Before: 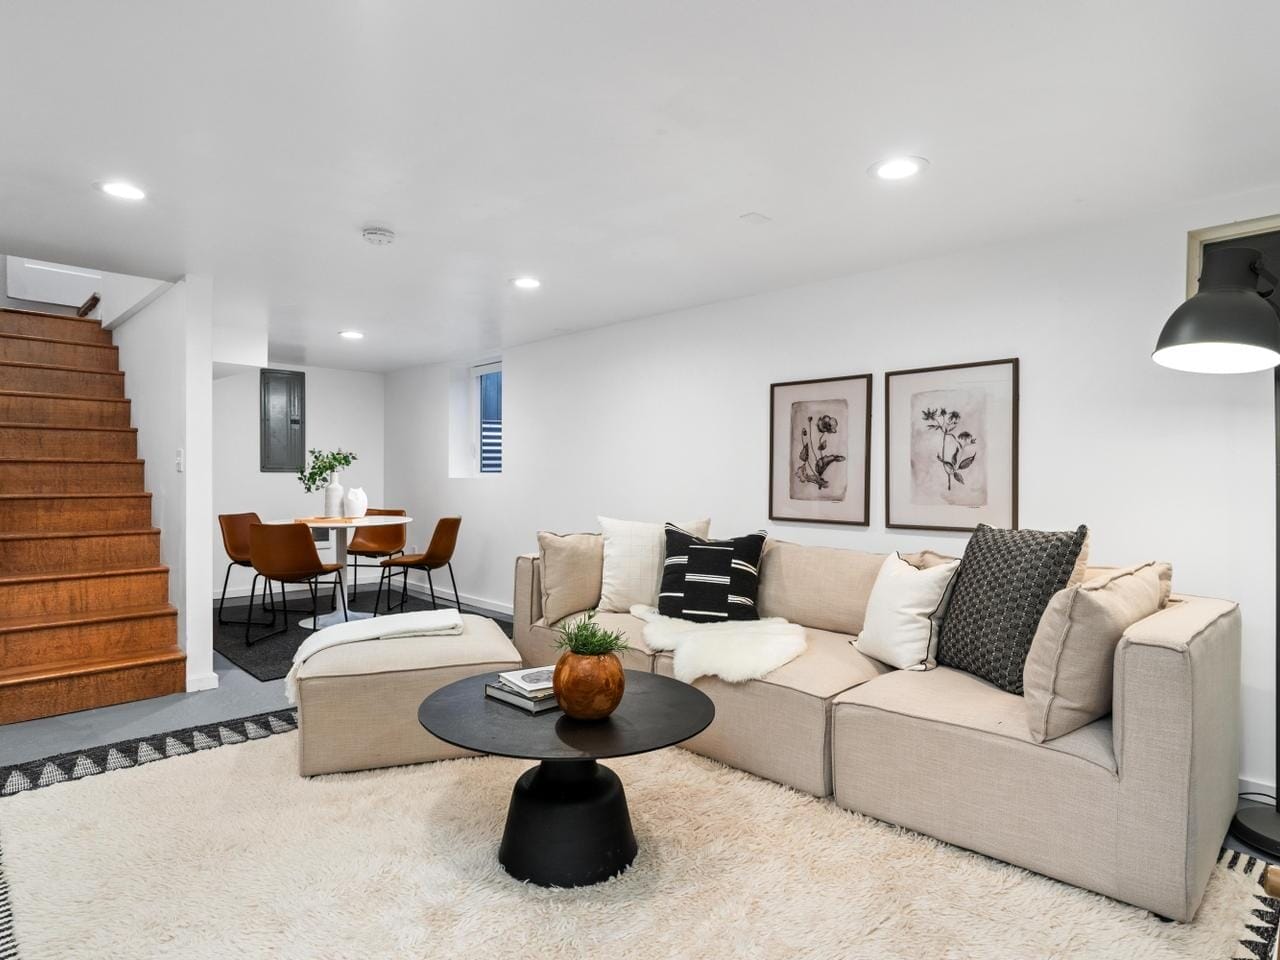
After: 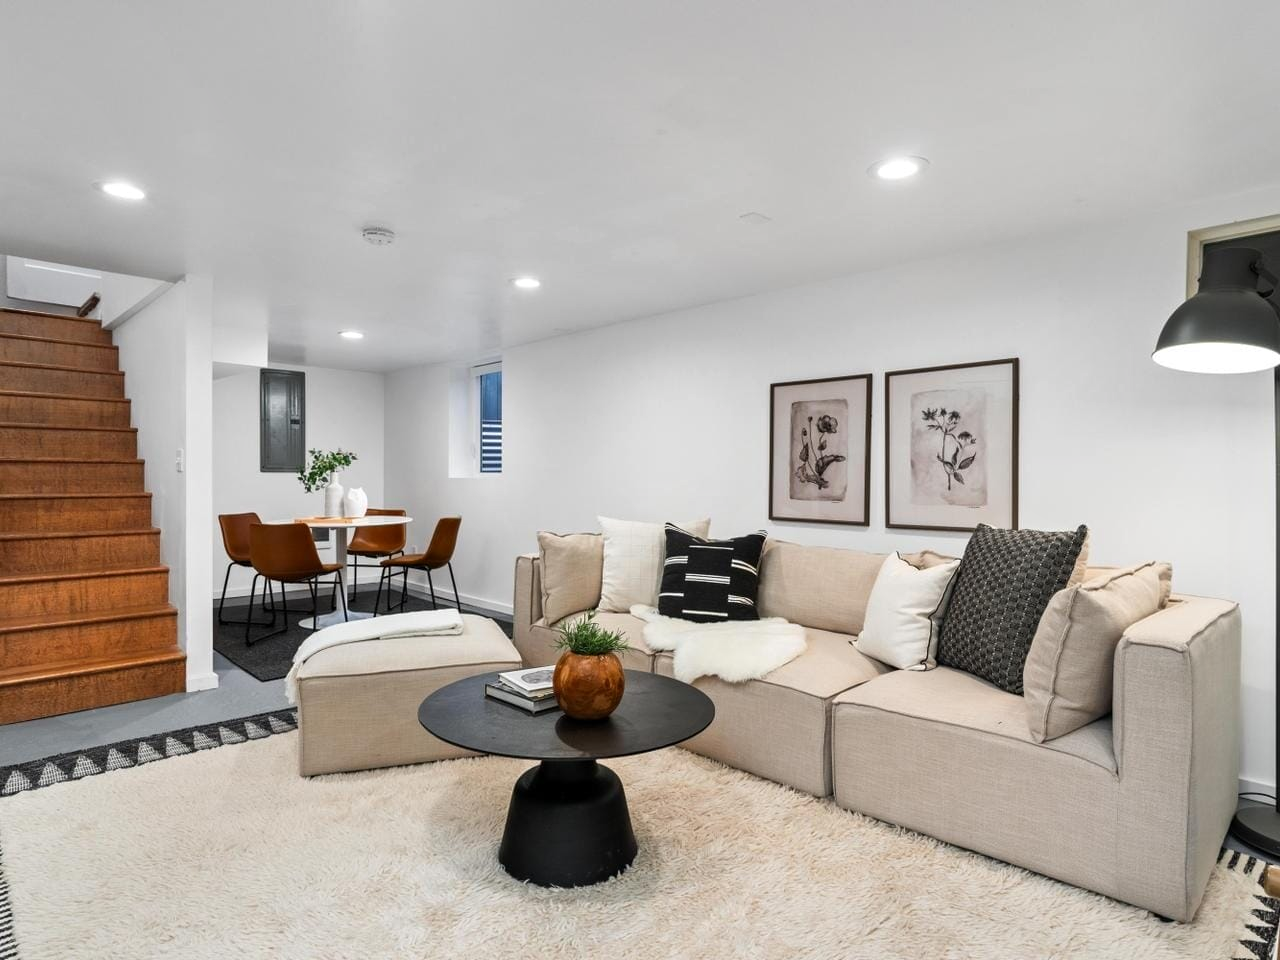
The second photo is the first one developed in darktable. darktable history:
shadows and highlights: radius 125.46, shadows 30.51, highlights -30.51, low approximation 0.01, soften with gaussian
tone equalizer: on, module defaults
